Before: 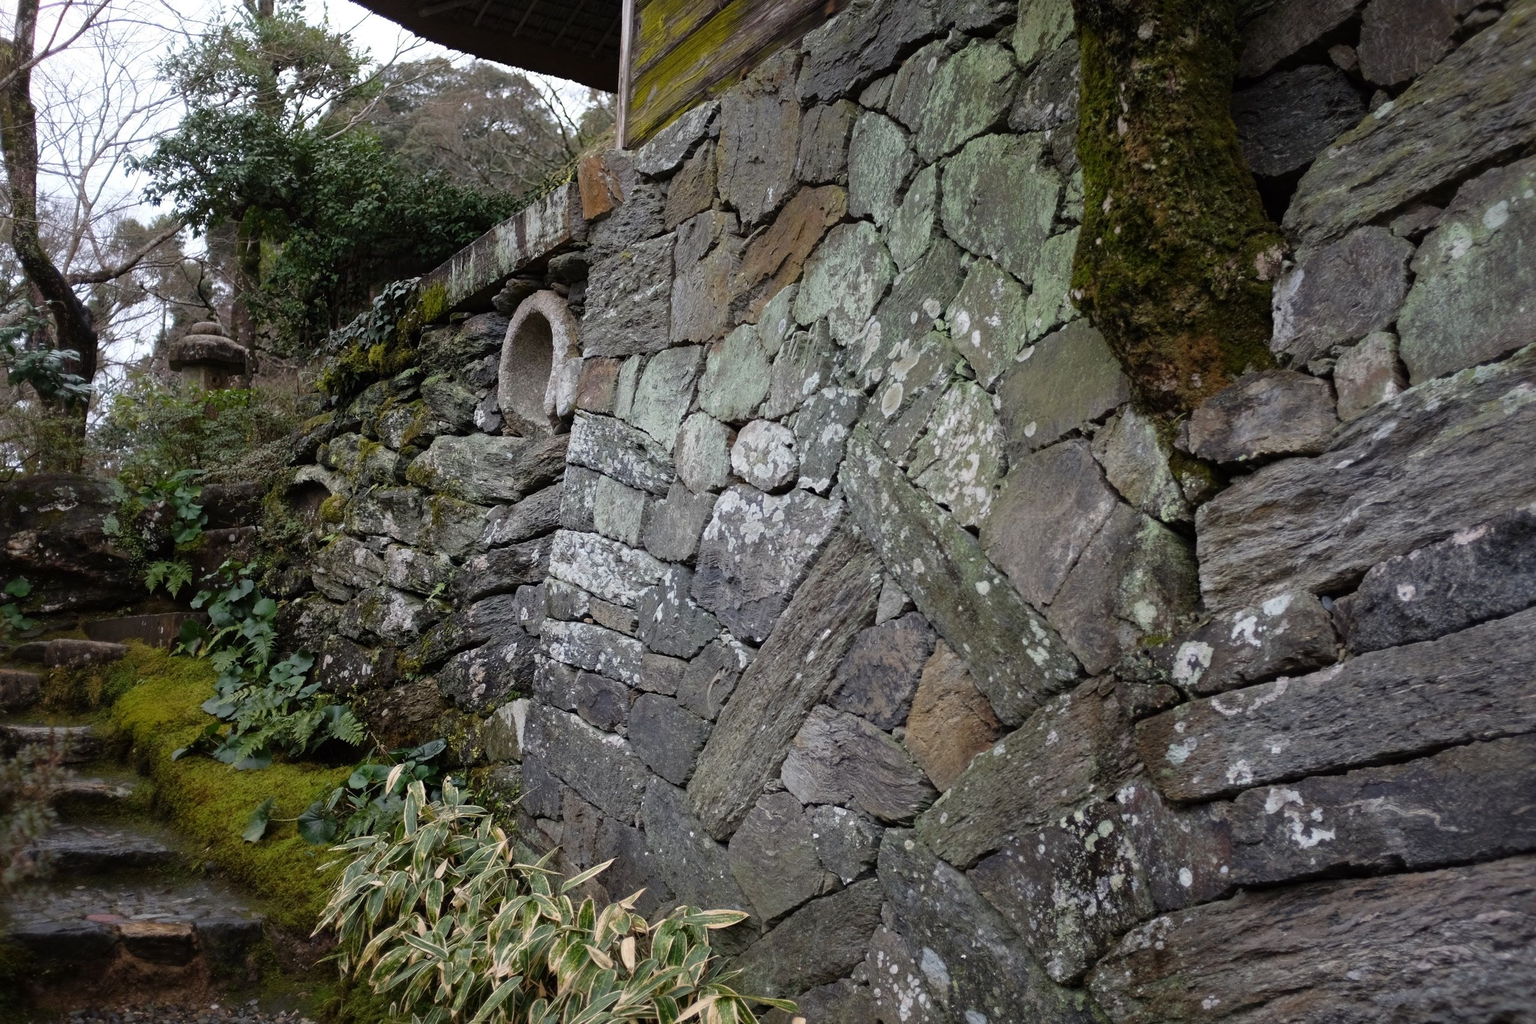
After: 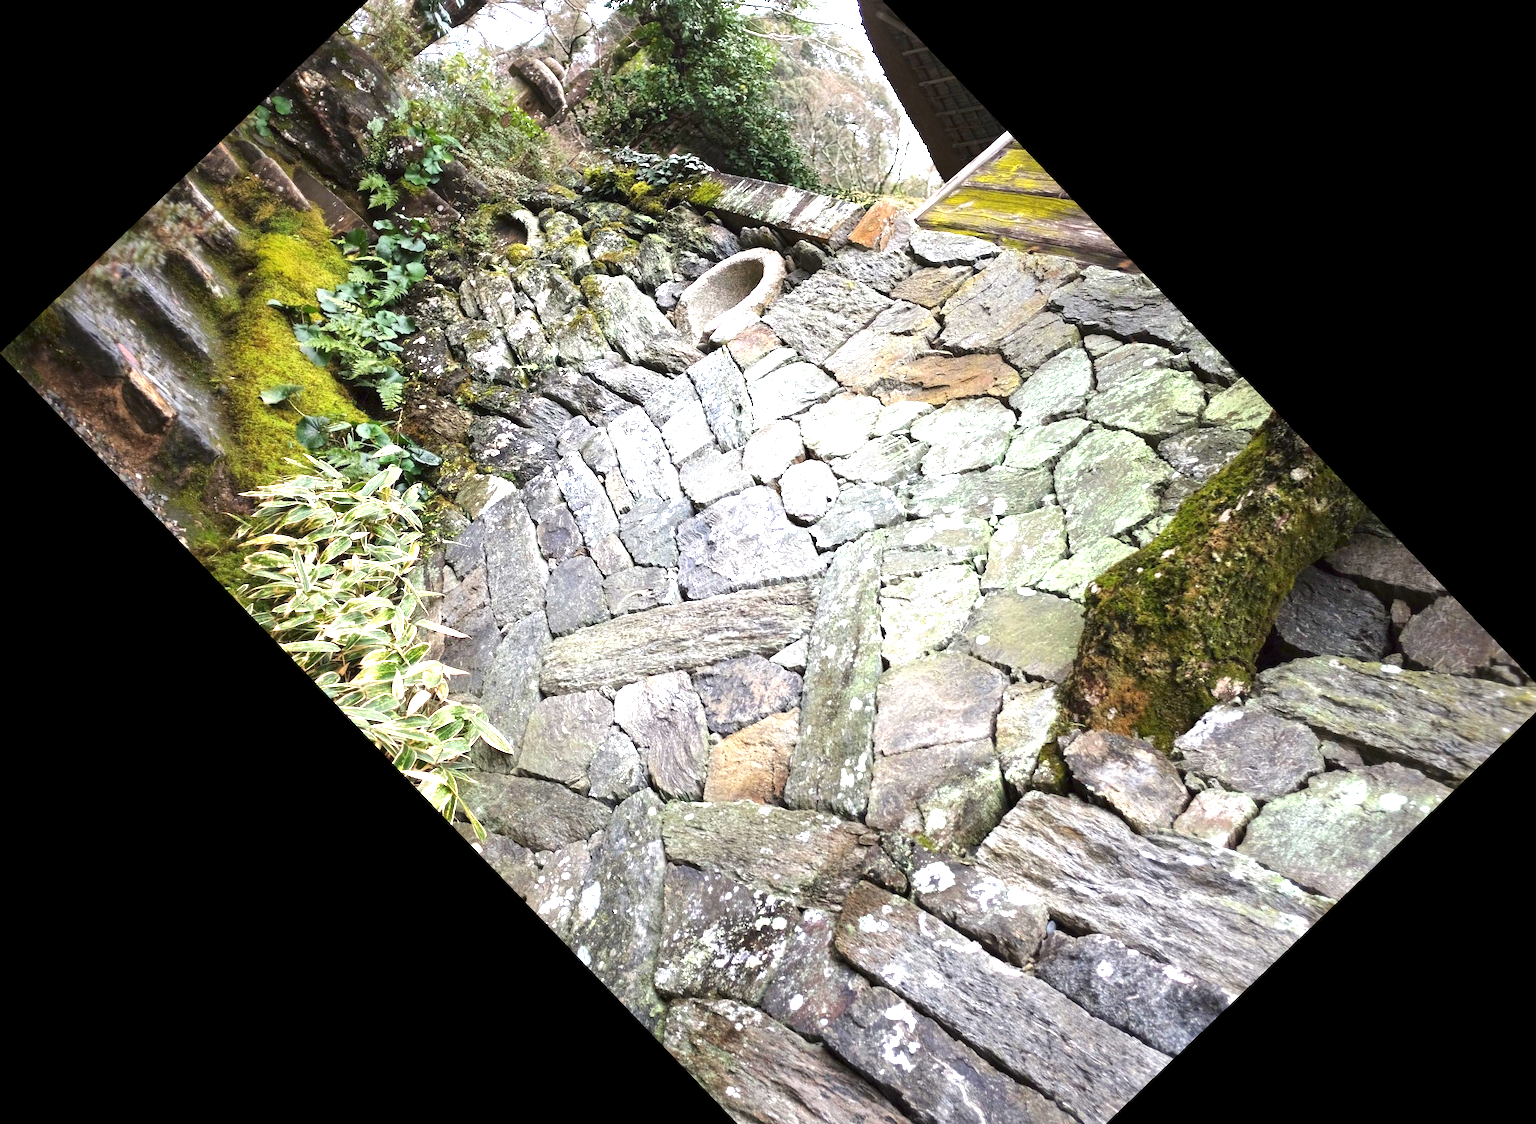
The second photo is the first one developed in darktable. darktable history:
crop and rotate: angle -46.25°, top 16.388%, right 0.849%, bottom 11.627%
exposure: exposure 2.254 EV, compensate highlight preservation false
